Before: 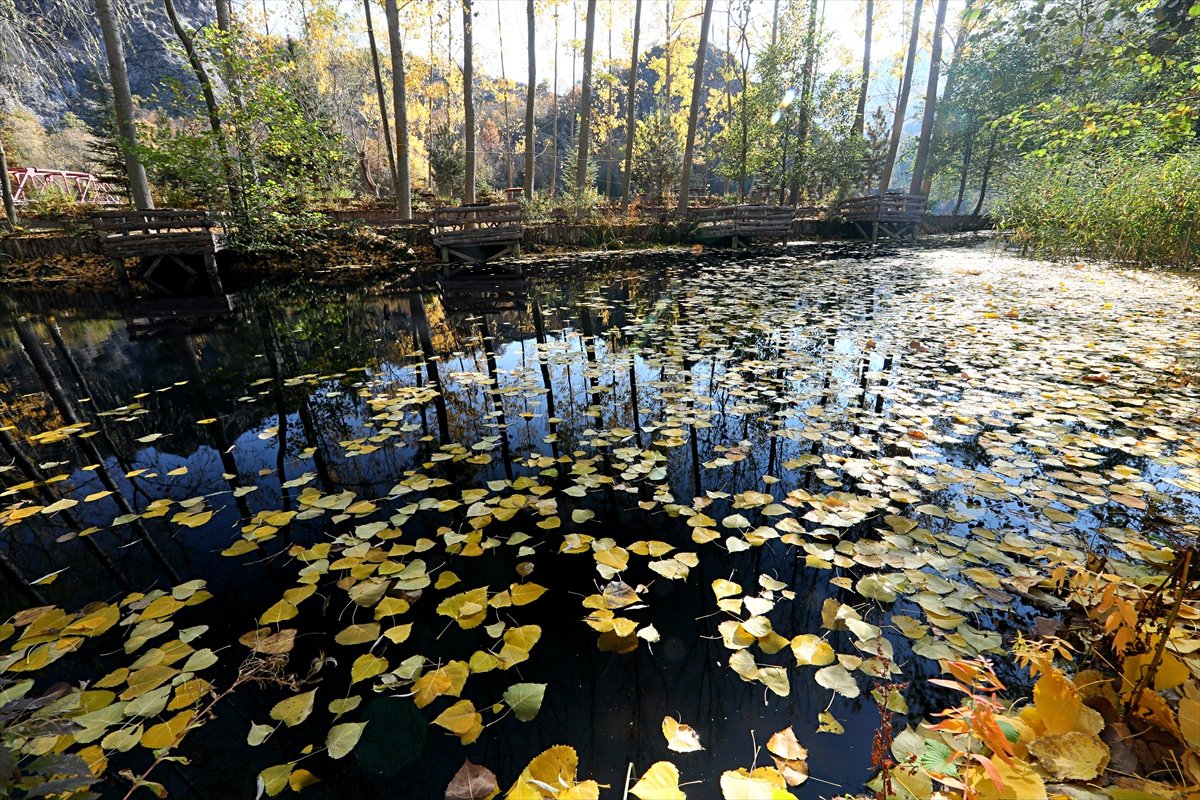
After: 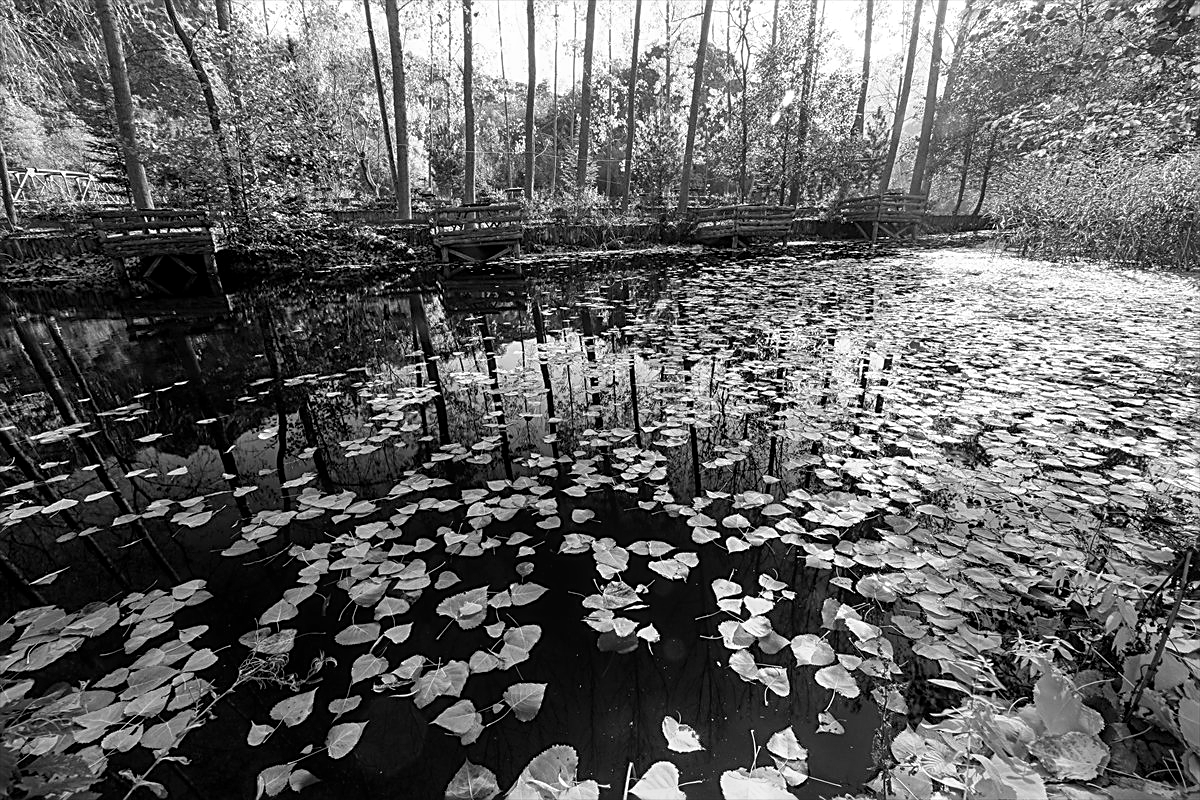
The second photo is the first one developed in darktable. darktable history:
monochrome: on, module defaults
local contrast: on, module defaults
sharpen: on, module defaults
